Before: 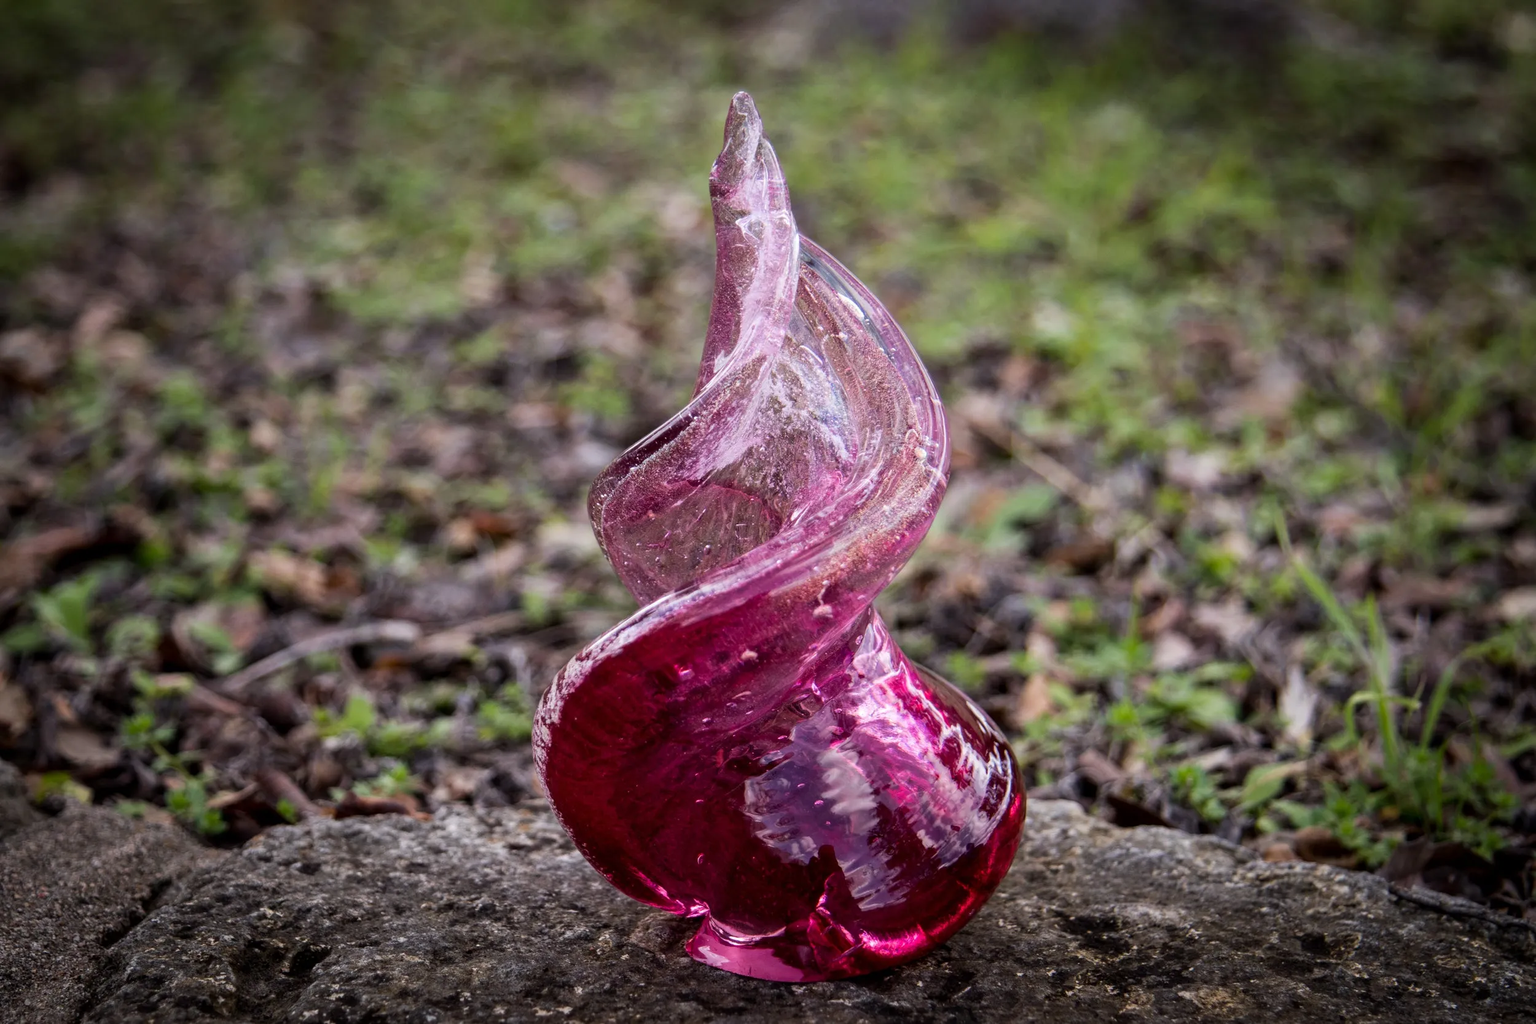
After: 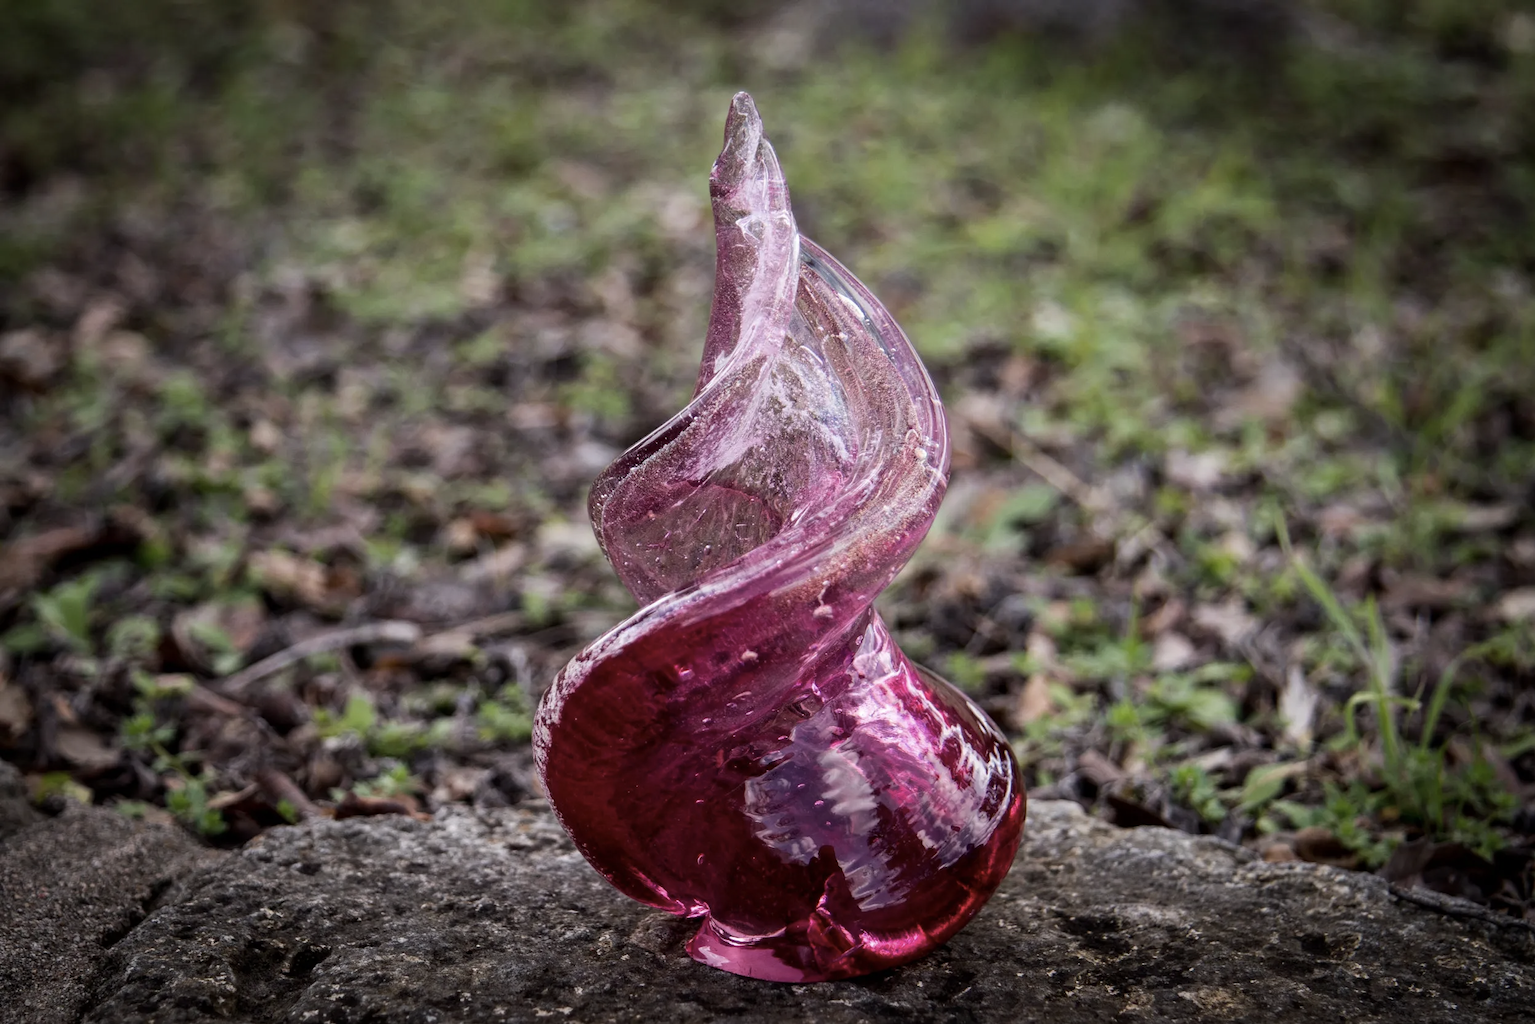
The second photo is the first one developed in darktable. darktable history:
contrast brightness saturation: contrast 0.058, brightness -0.013, saturation -0.229
